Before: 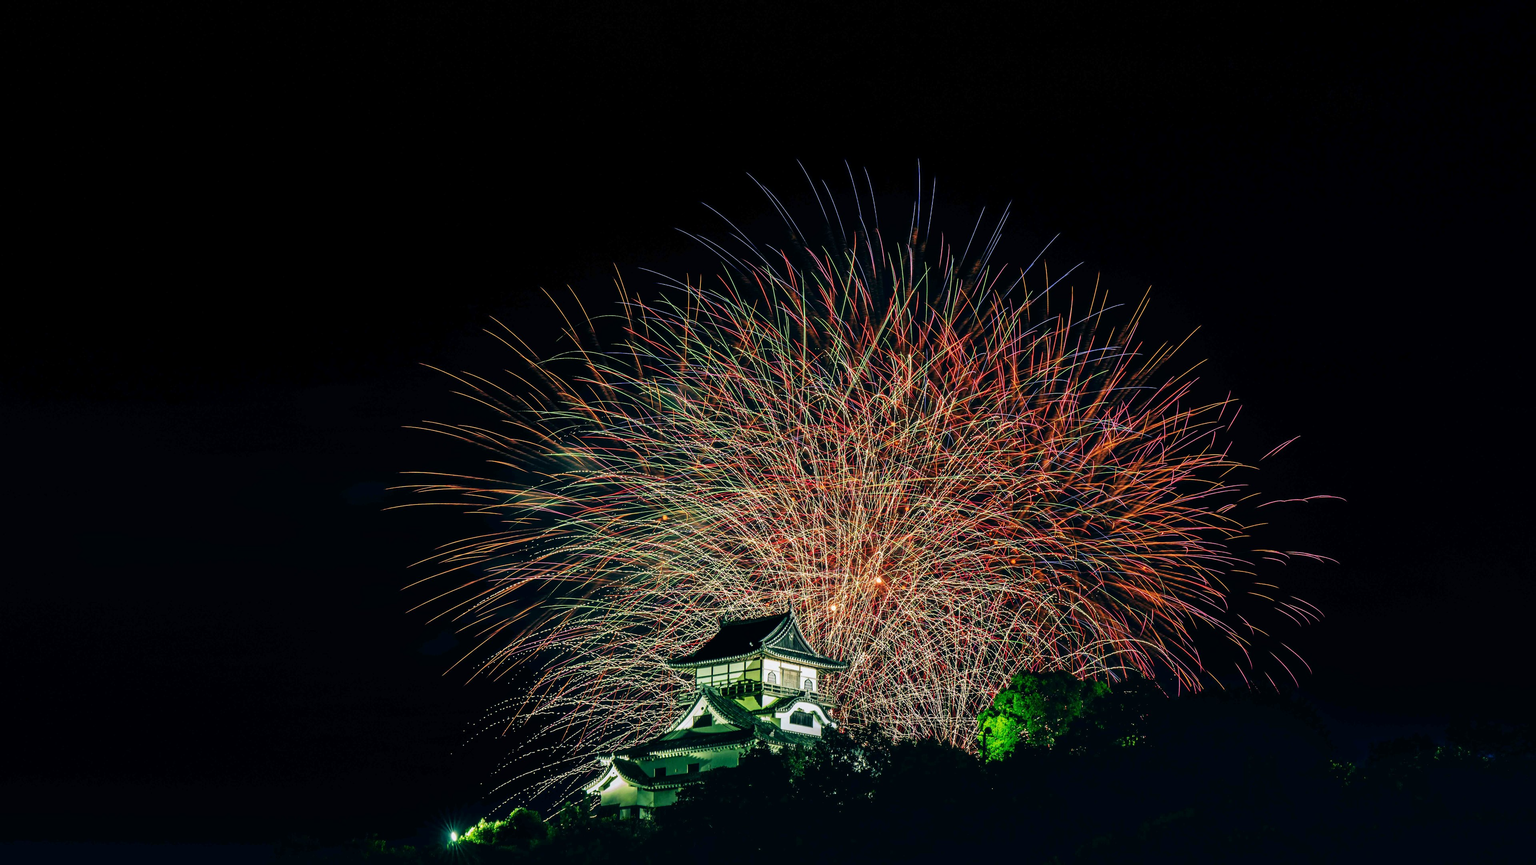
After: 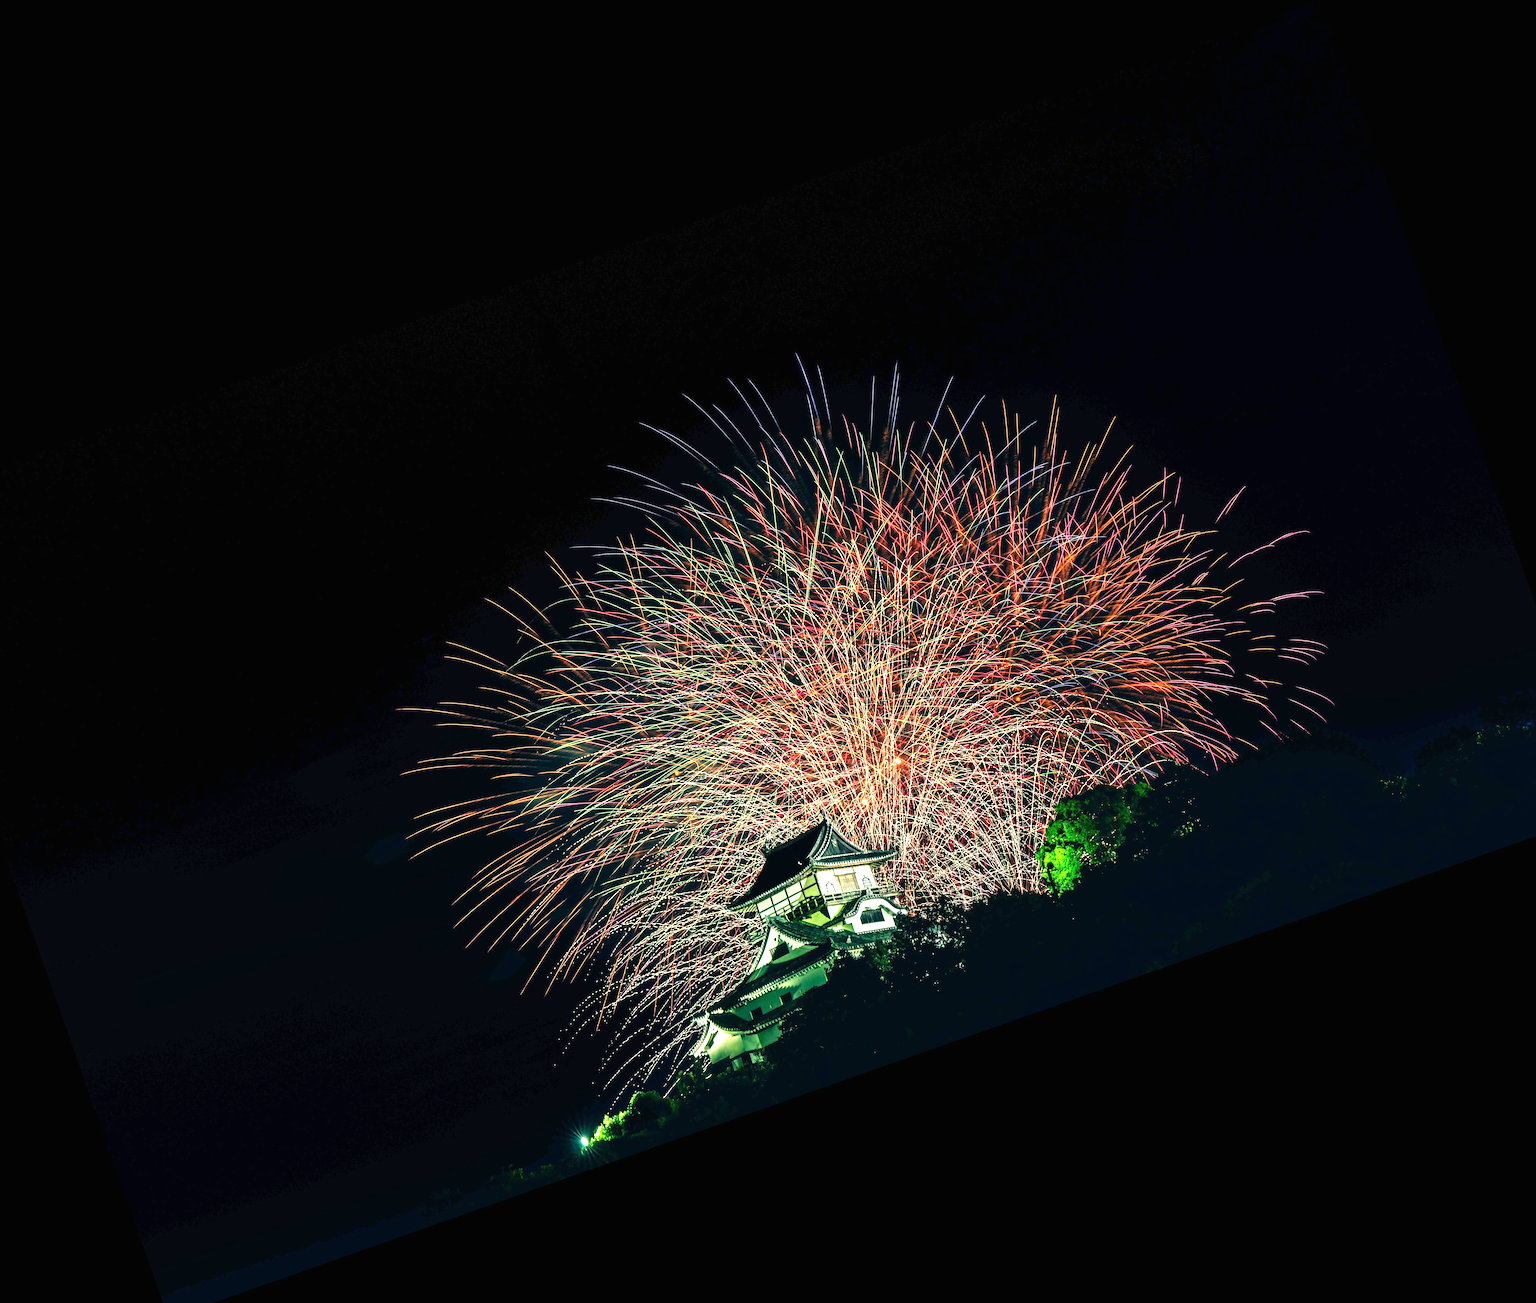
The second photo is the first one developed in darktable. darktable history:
exposure: black level correction -0.001, exposure 0.9 EV, compensate exposure bias true, compensate highlight preservation false
crop and rotate: angle 19.43°, left 6.812%, right 4.125%, bottom 1.087%
